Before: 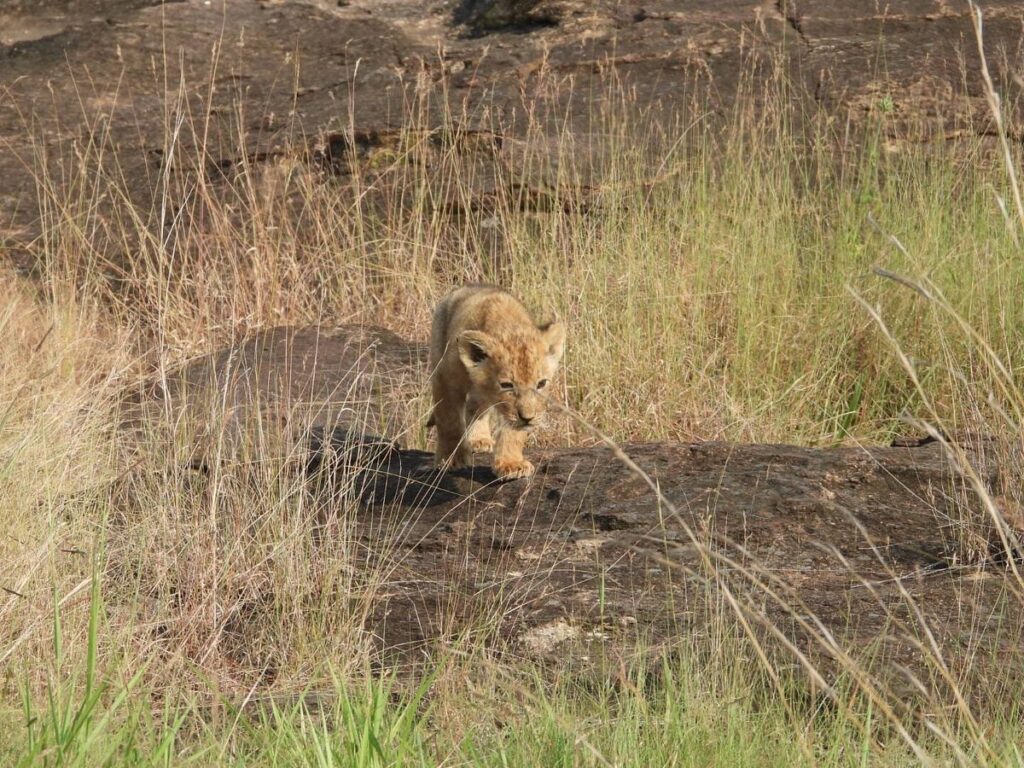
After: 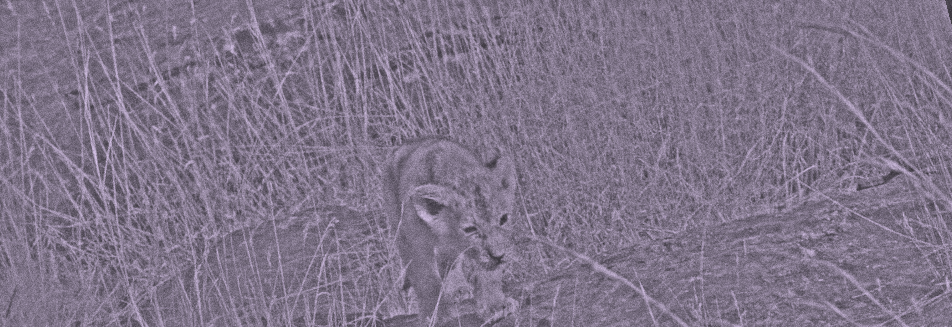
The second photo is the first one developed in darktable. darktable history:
soften: size 10%, saturation 50%, brightness 0.2 EV, mix 10%
crop and rotate: top 4.848%, bottom 29.503%
local contrast: mode bilateral grid, contrast 20, coarseness 50, detail 150%, midtone range 0.2
highpass: sharpness 25.84%, contrast boost 14.94%
color correction: highlights a* 15.46, highlights b* -20.56
rotate and perspective: rotation -14.8°, crop left 0.1, crop right 0.903, crop top 0.25, crop bottom 0.748
grain: coarseness 0.09 ISO, strength 40%
